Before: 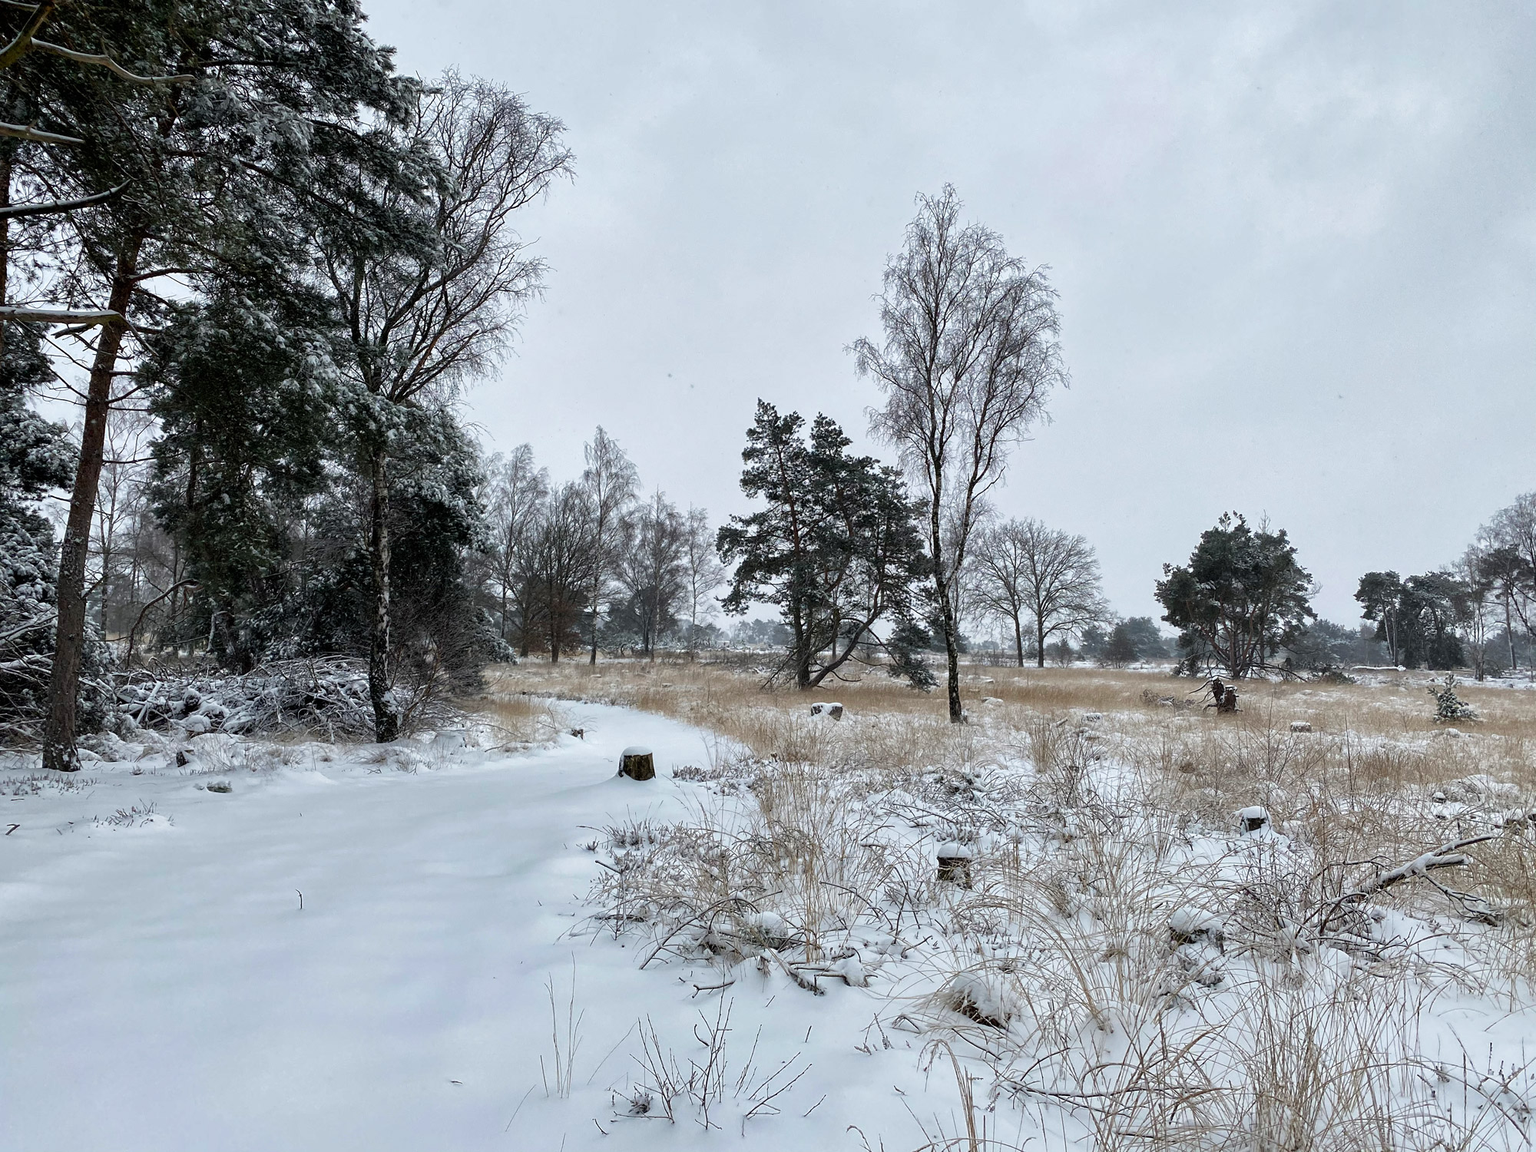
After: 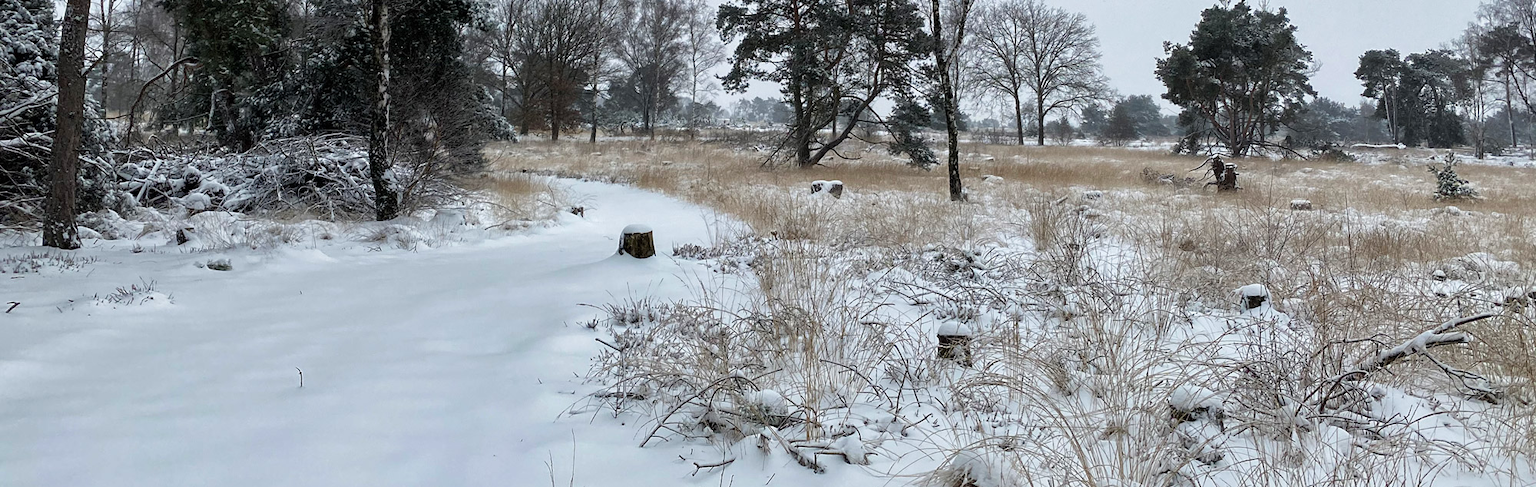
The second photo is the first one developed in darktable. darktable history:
crop: top 45.384%, bottom 12.224%
